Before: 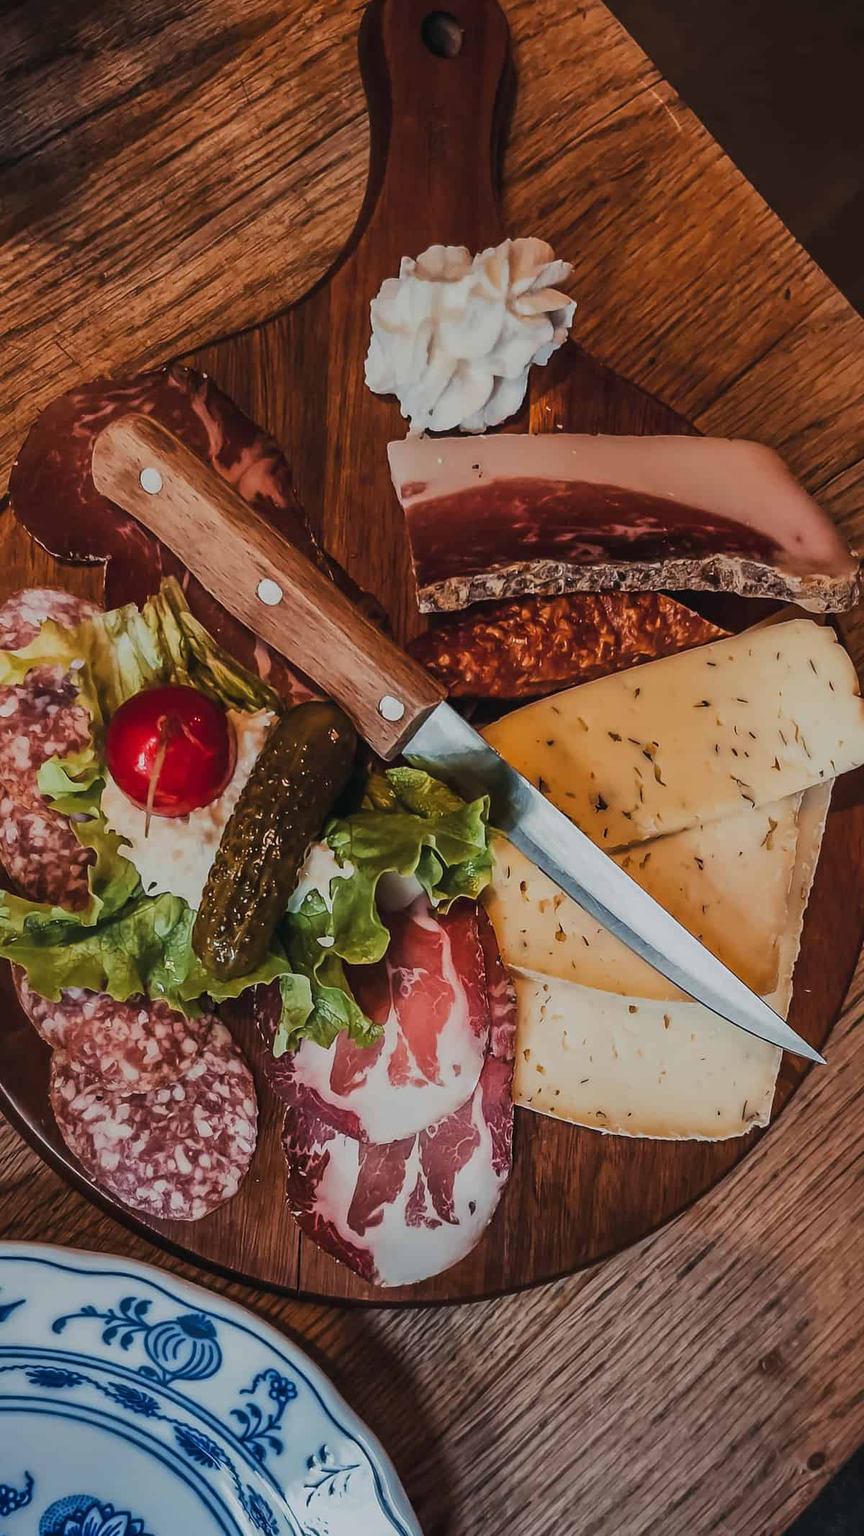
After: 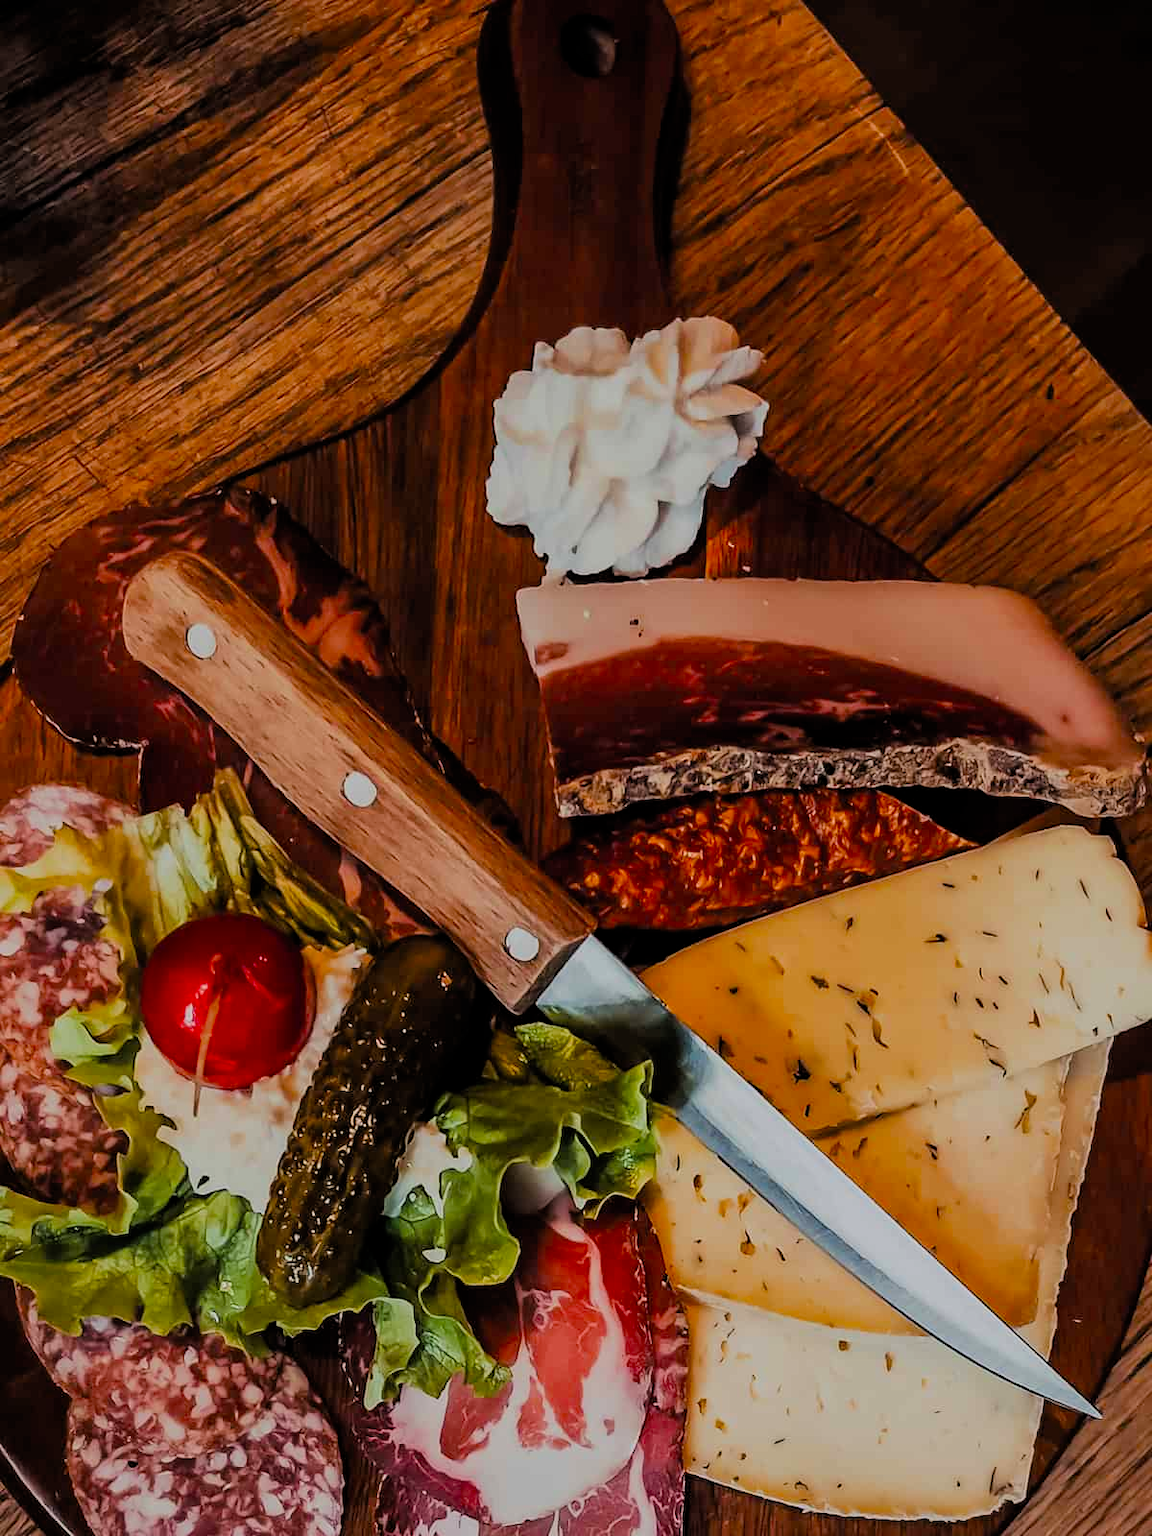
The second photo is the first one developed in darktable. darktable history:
crop: bottom 24.988%
filmic rgb: black relative exposure -7.75 EV, white relative exposure 4.4 EV, threshold 3 EV, target black luminance 0%, hardness 3.76, latitude 50.51%, contrast 1.074, highlights saturation mix 10%, shadows ↔ highlights balance -0.22%, color science v4 (2020), enable highlight reconstruction true
